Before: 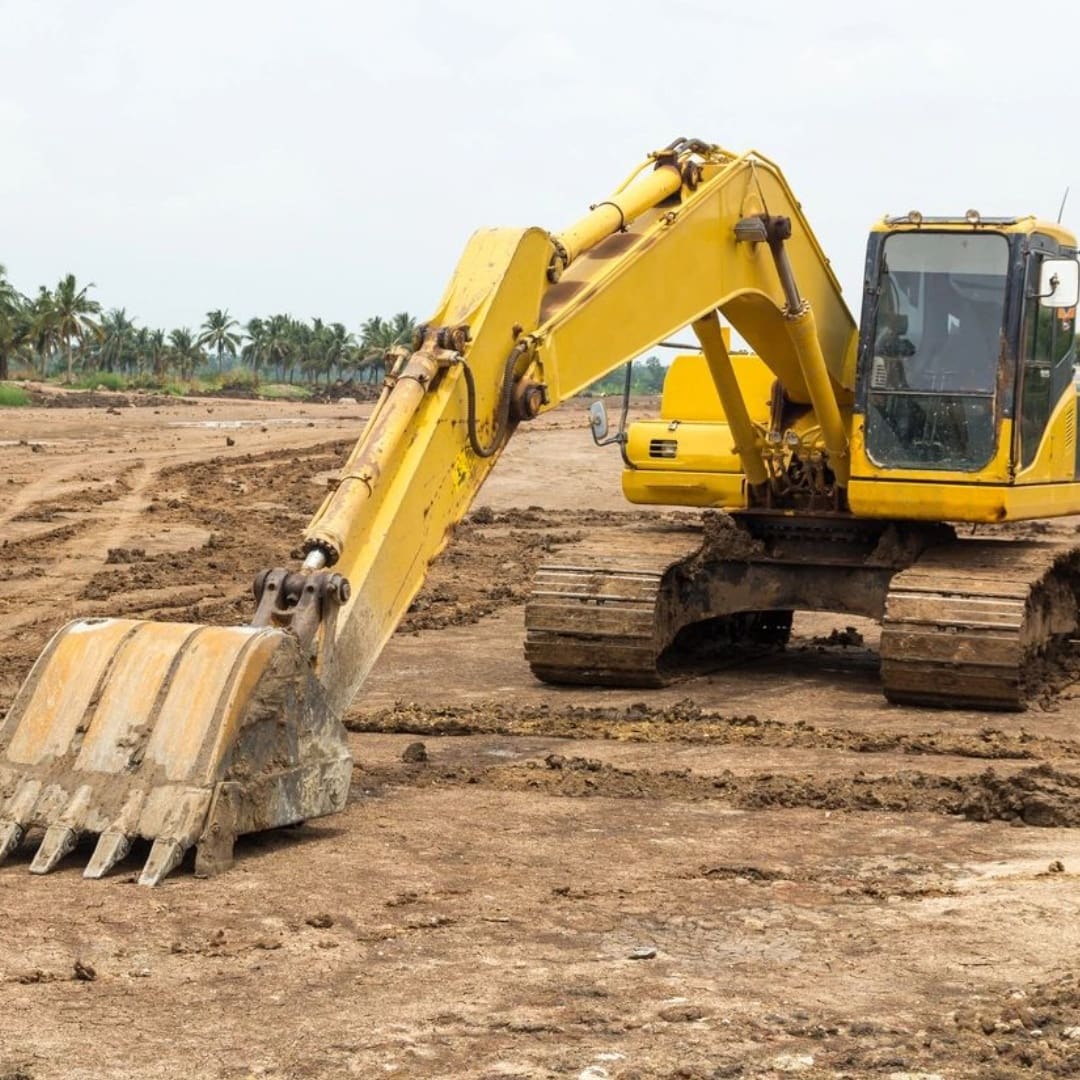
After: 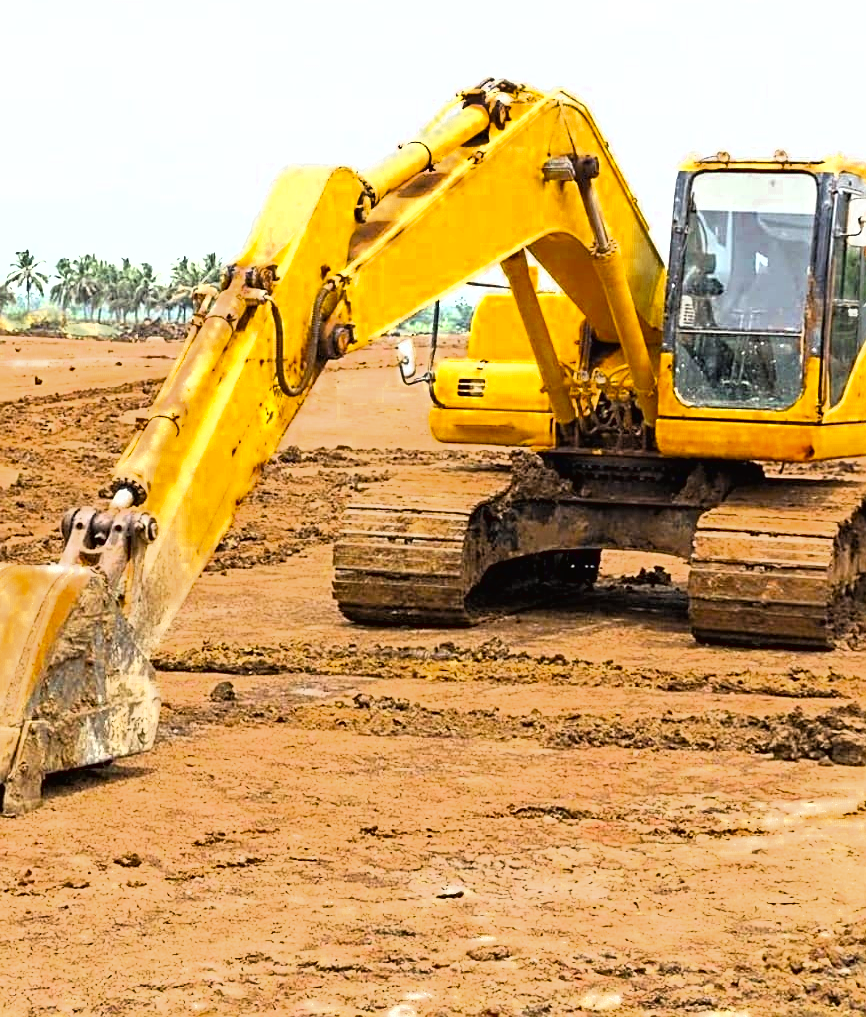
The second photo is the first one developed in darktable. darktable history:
haze removal: compatibility mode true, adaptive false
color zones: curves: ch0 [(0.11, 0.396) (0.195, 0.36) (0.25, 0.5) (0.303, 0.412) (0.357, 0.544) (0.75, 0.5) (0.967, 0.328)]; ch1 [(0, 0.468) (0.112, 0.512) (0.202, 0.6) (0.25, 0.5) (0.307, 0.352) (0.357, 0.544) (0.75, 0.5) (0.963, 0.524)], mix 27.6%
shadows and highlights: radius 45.66, white point adjustment 6.54, compress 79.85%, shadows color adjustment 99.14%, highlights color adjustment 0.841%, soften with gaussian
exposure: black level correction 0, exposure 1 EV, compensate highlight preservation false
crop and rotate: left 17.901%, top 5.766%, right 1.823%
contrast brightness saturation: contrast 0.049
tone curve: curves: ch0 [(0, 0.013) (0.054, 0.018) (0.205, 0.191) (0.289, 0.292) (0.39, 0.424) (0.493, 0.551) (0.647, 0.752) (0.778, 0.895) (1, 0.998)]; ch1 [(0, 0) (0.385, 0.343) (0.439, 0.415) (0.494, 0.495) (0.501, 0.501) (0.51, 0.509) (0.54, 0.546) (0.586, 0.606) (0.66, 0.701) (0.783, 0.804) (1, 1)]; ch2 [(0, 0) (0.32, 0.281) (0.403, 0.399) (0.441, 0.428) (0.47, 0.469) (0.498, 0.496) (0.524, 0.538) (0.566, 0.579) (0.633, 0.665) (0.7, 0.711) (1, 1)], color space Lab, linked channels, preserve colors none
sharpen: on, module defaults
